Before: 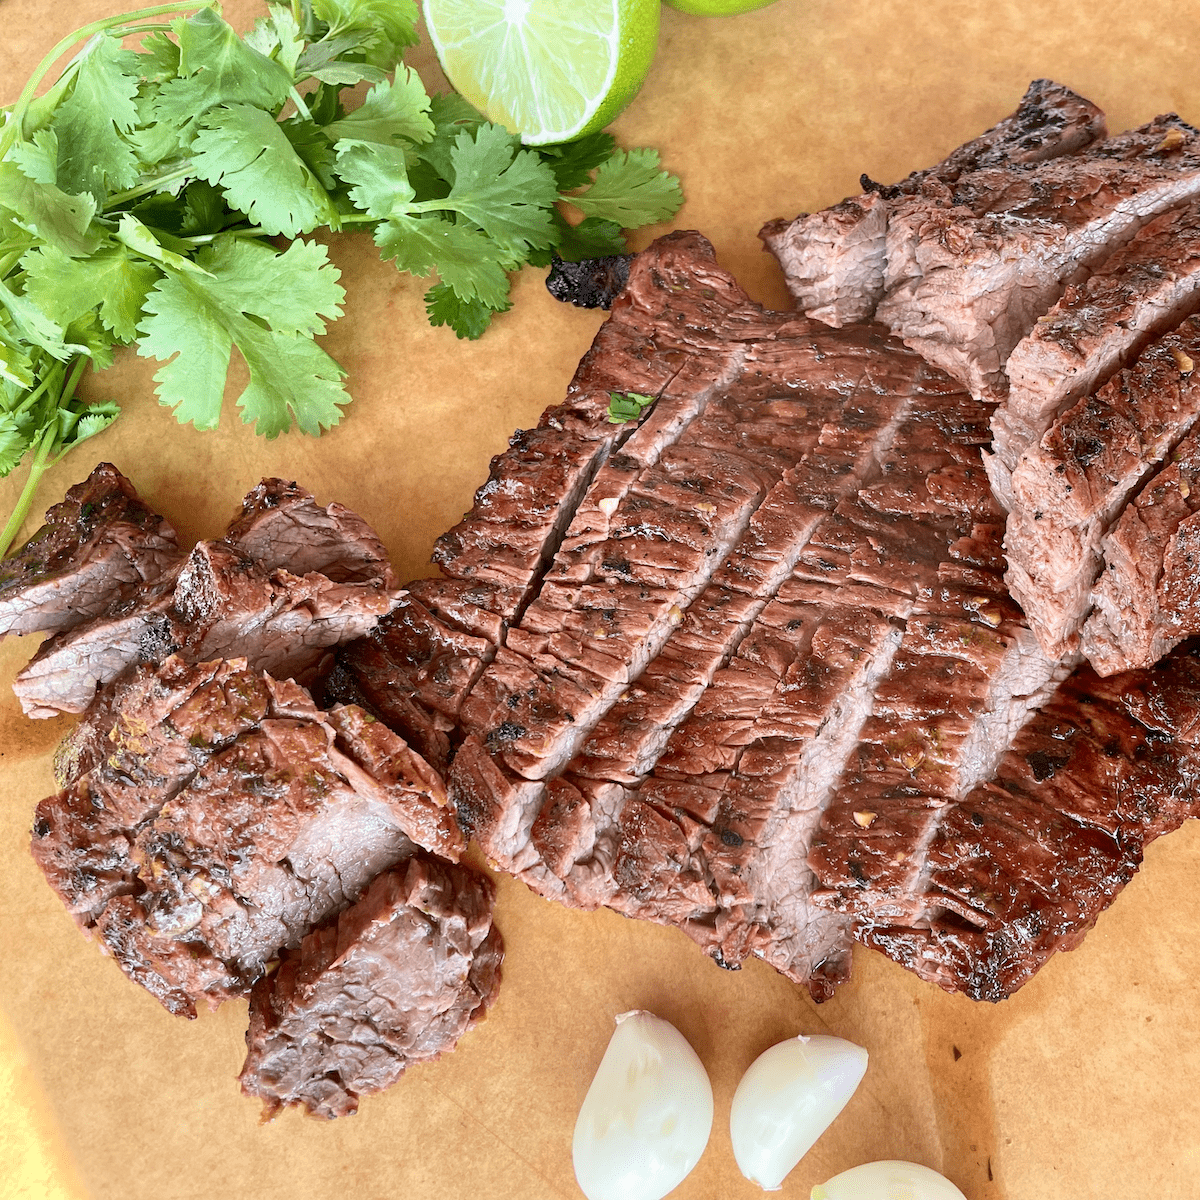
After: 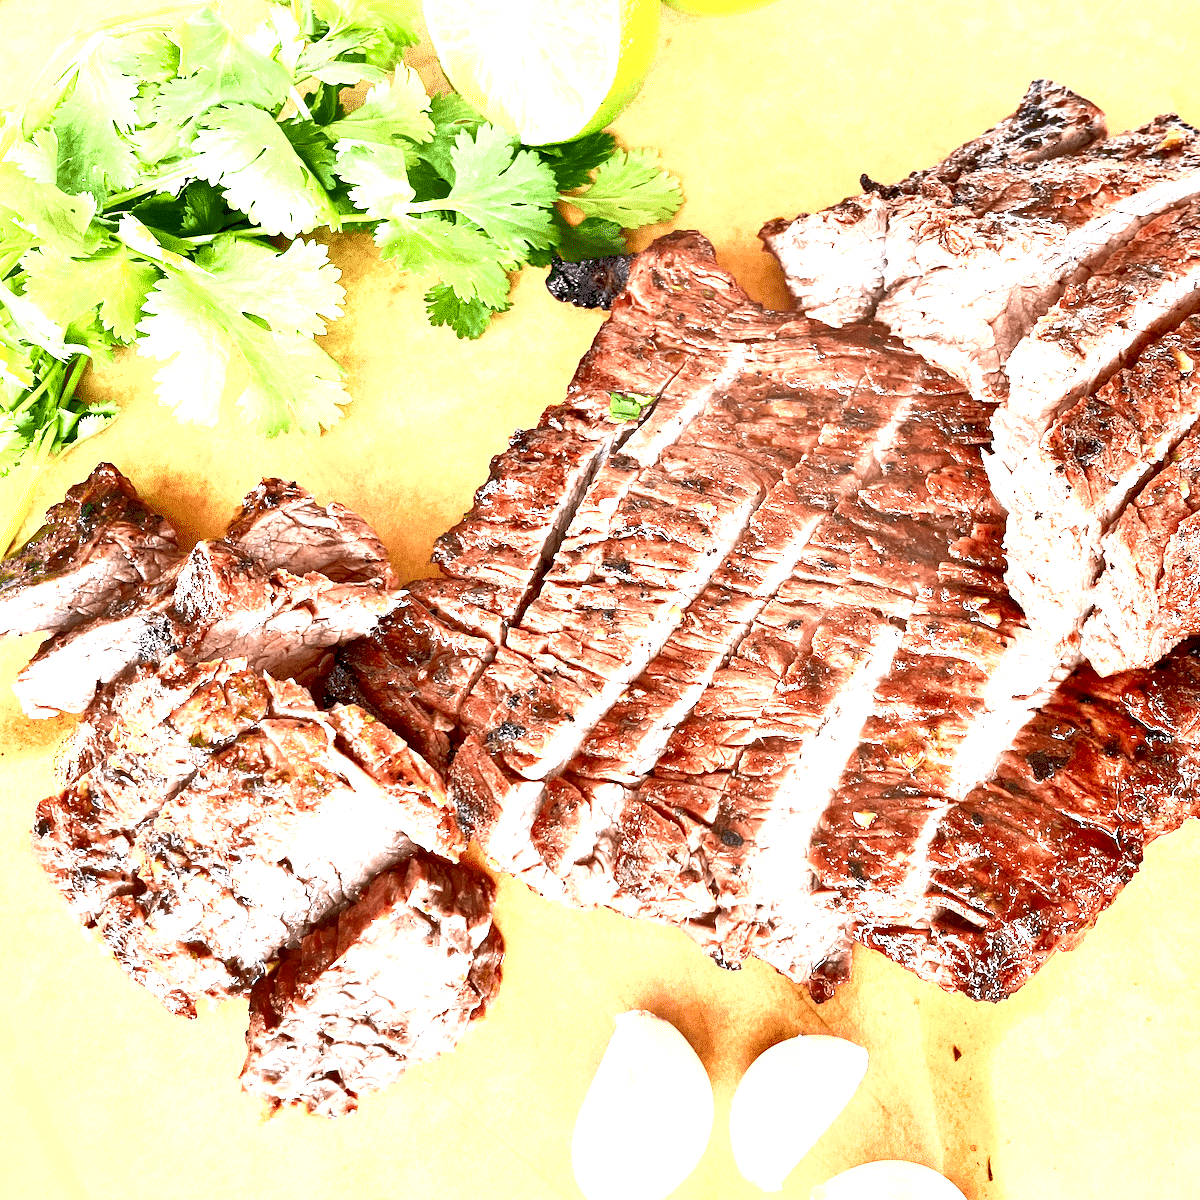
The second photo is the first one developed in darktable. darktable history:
shadows and highlights: shadows 37.27, highlights -28.18, soften with gaussian
exposure: black level correction 0.001, exposure 2 EV, compensate highlight preservation false
